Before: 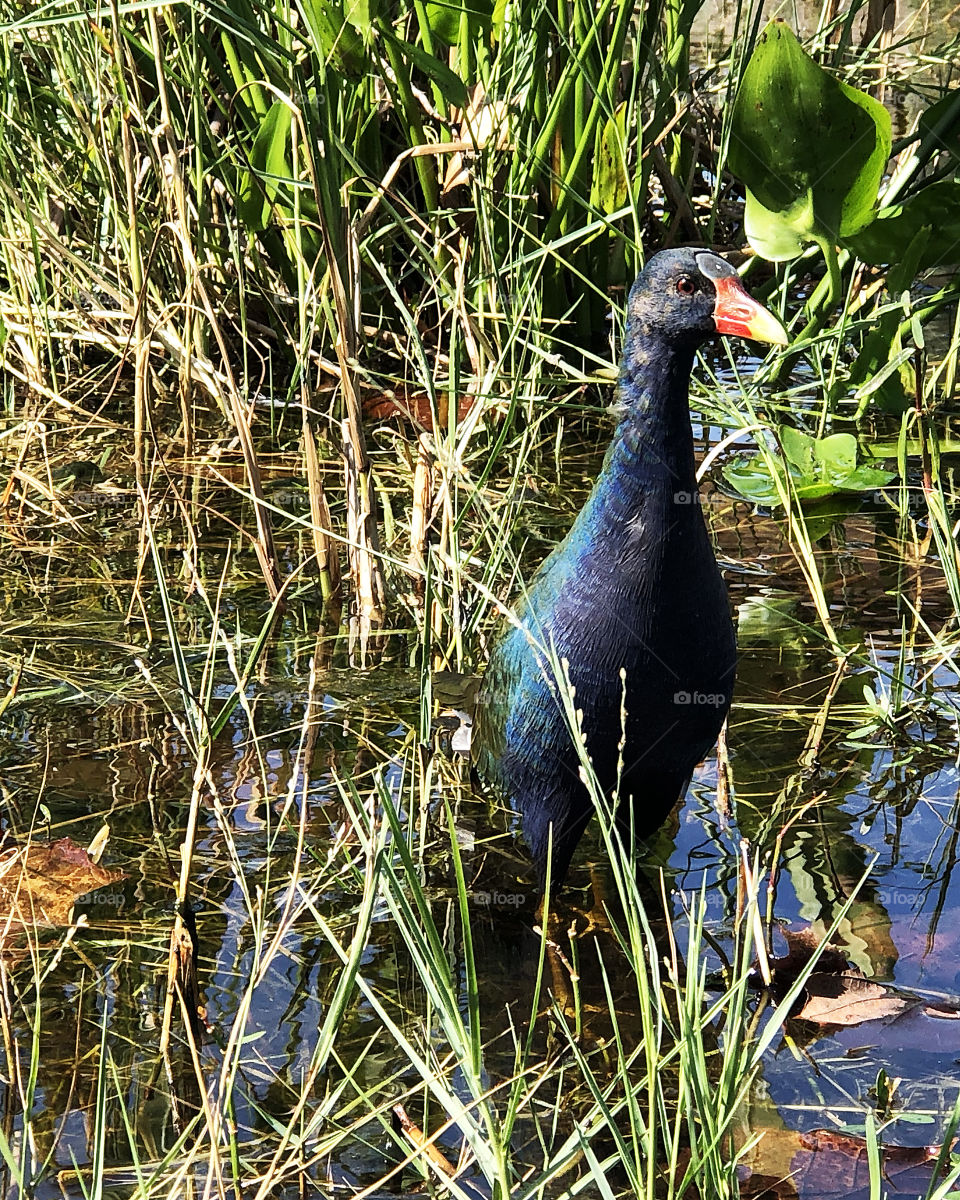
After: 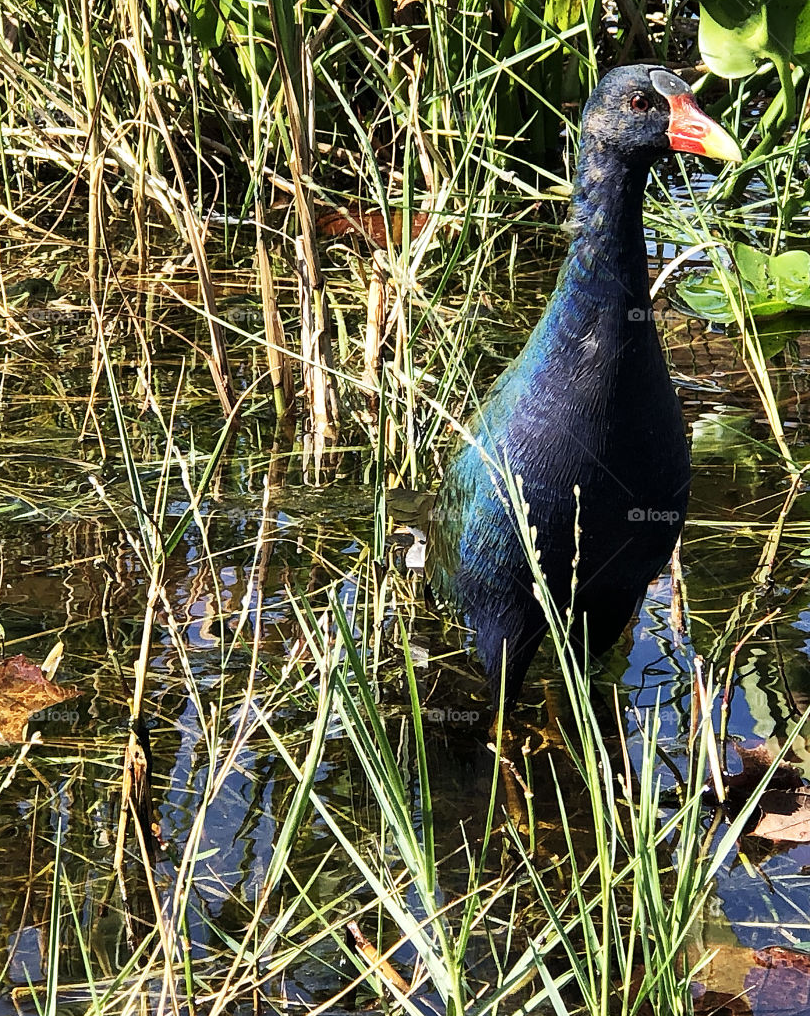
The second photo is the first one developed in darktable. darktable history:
crop and rotate: left 4.841%, top 15.294%, right 10.692%
